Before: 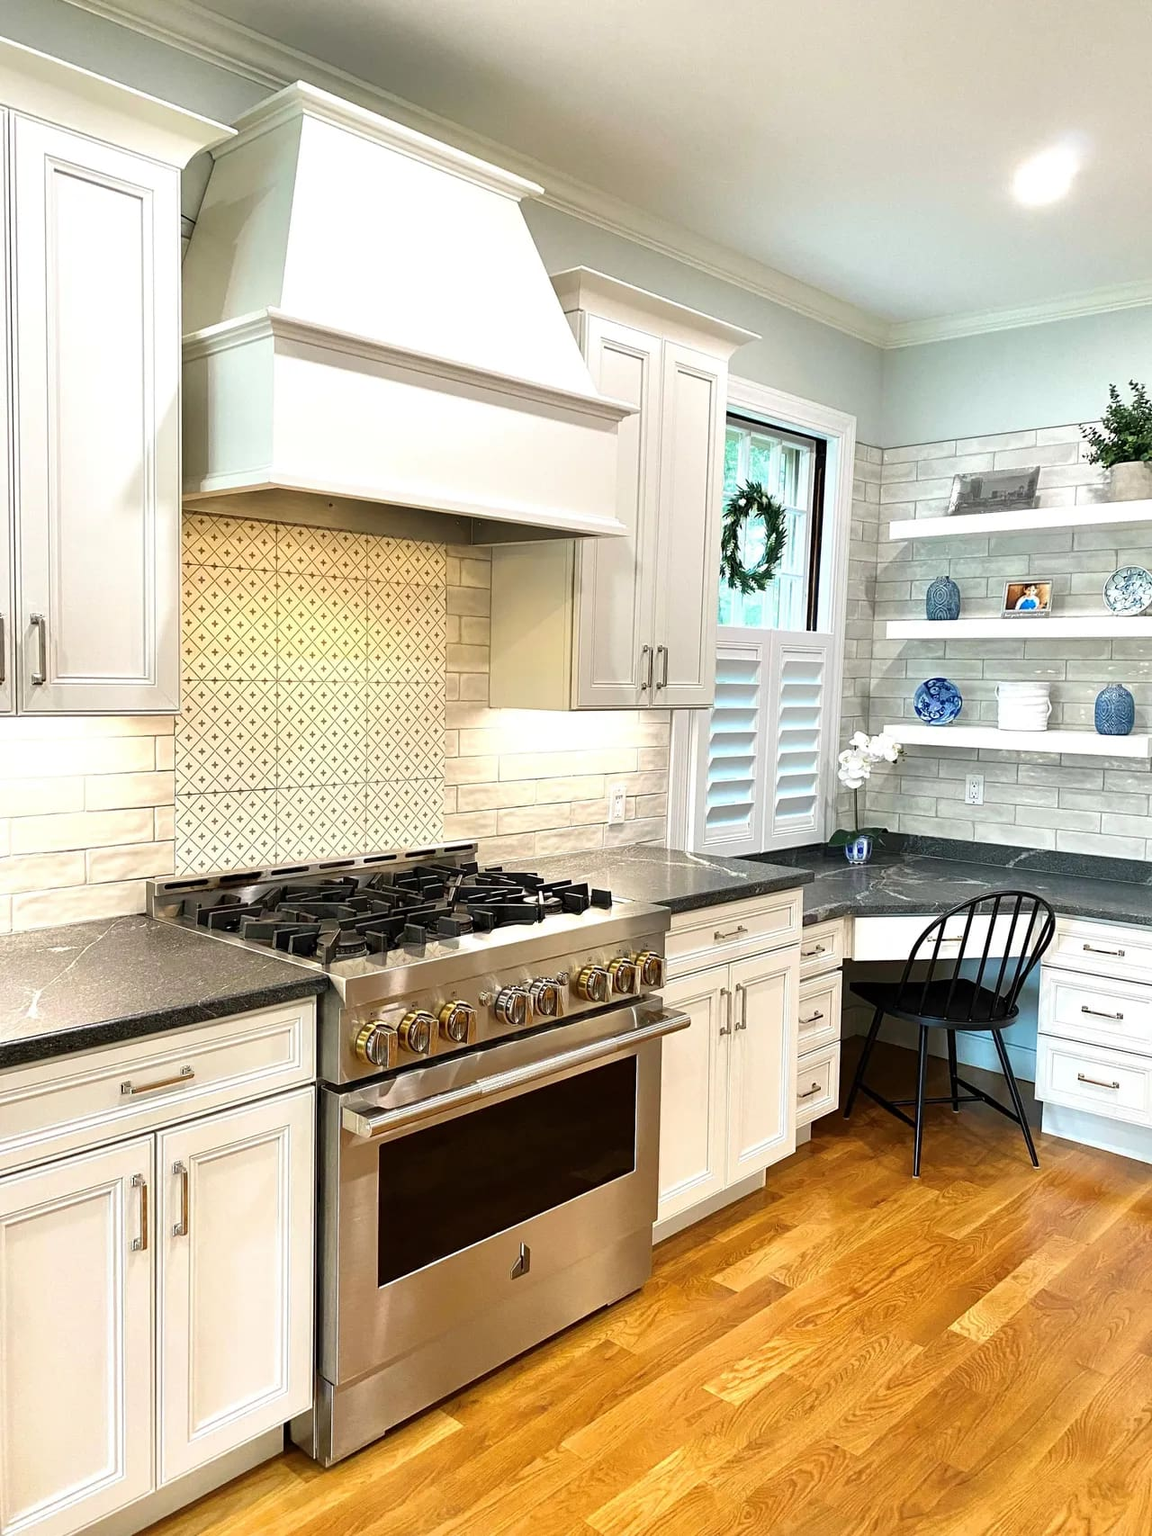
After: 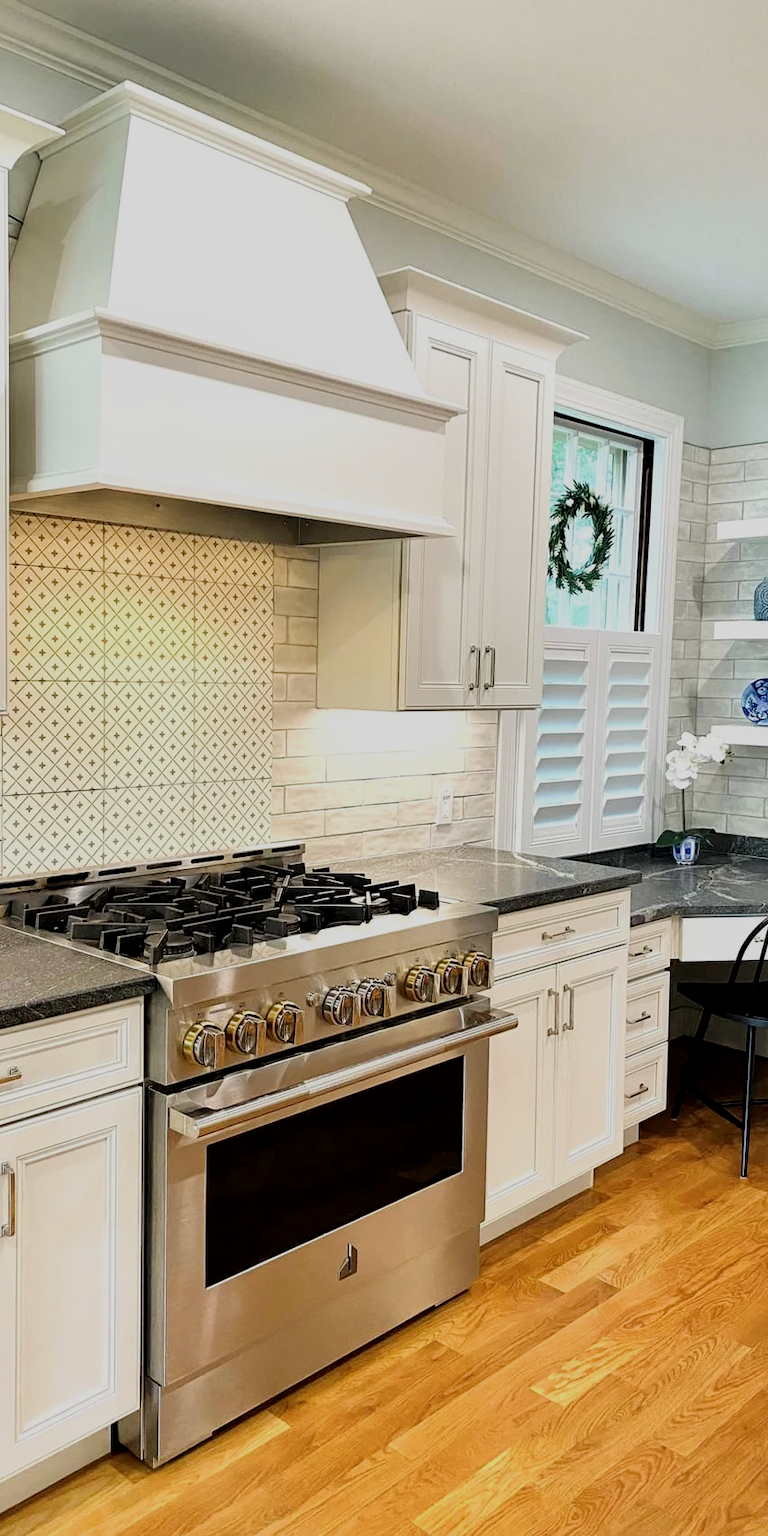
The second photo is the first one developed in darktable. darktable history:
filmic rgb: black relative exposure -7.65 EV, white relative exposure 4.56 EV, hardness 3.61
local contrast: highlights 100%, shadows 100%, detail 120%, midtone range 0.2
crop and rotate: left 15.055%, right 18.278%
